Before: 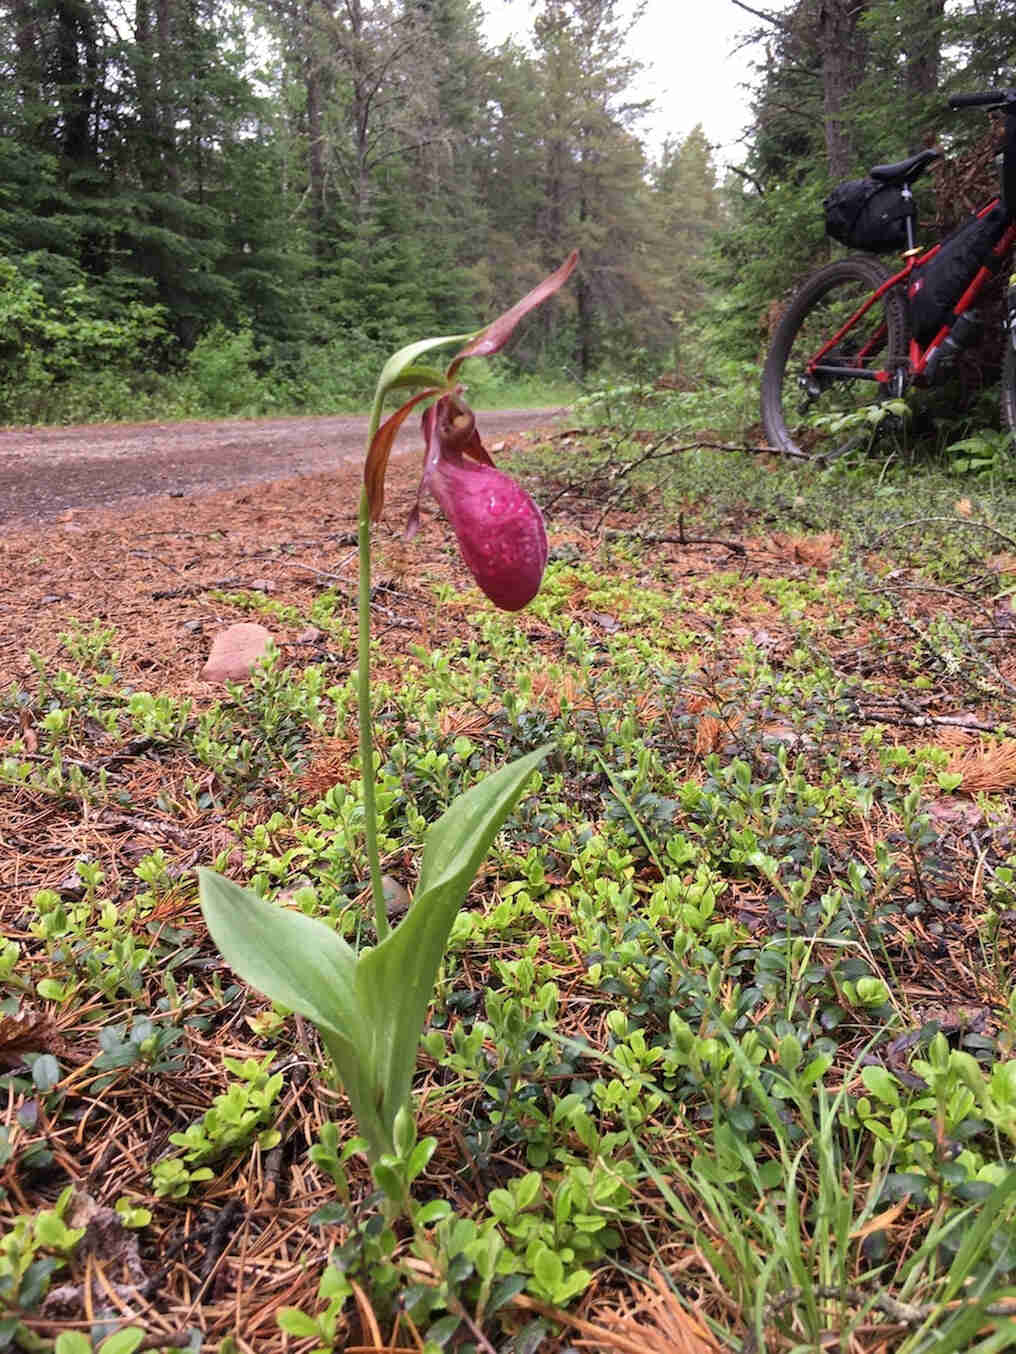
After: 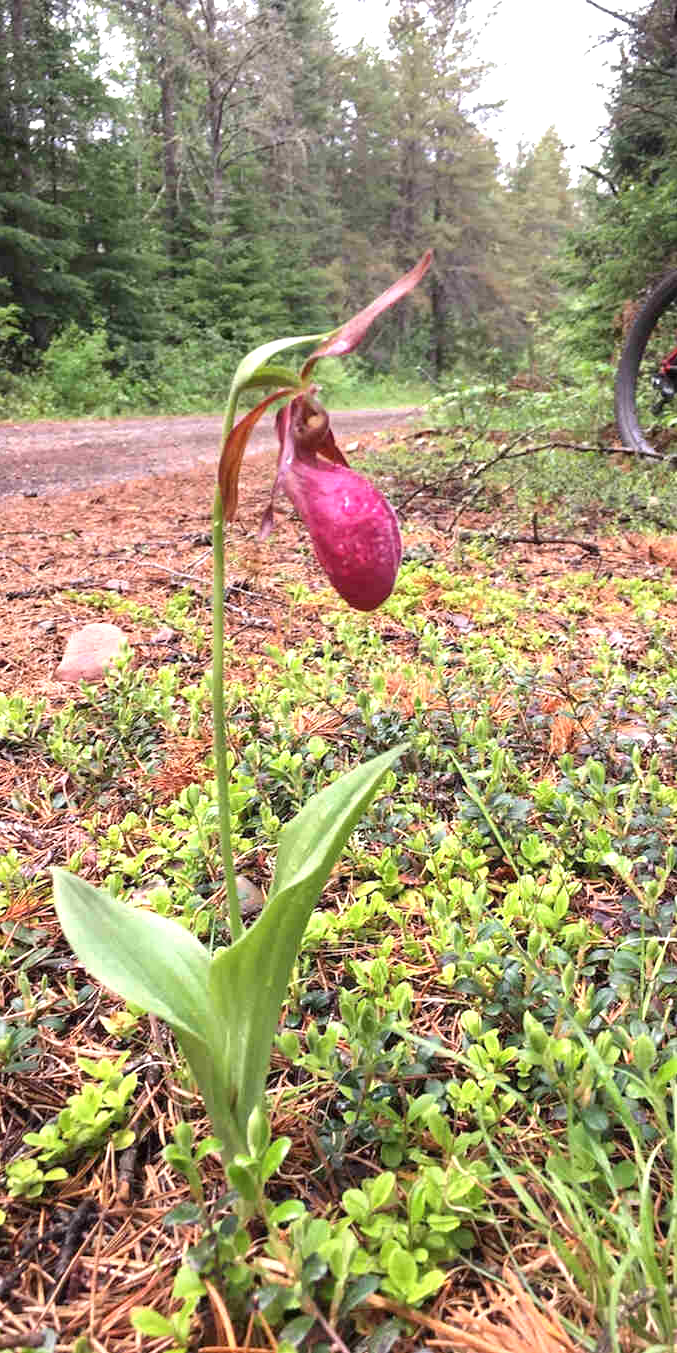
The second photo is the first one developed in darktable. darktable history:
exposure: black level correction 0, exposure 0.7 EV, compensate exposure bias true, compensate highlight preservation false
crop and rotate: left 14.436%, right 18.898%
